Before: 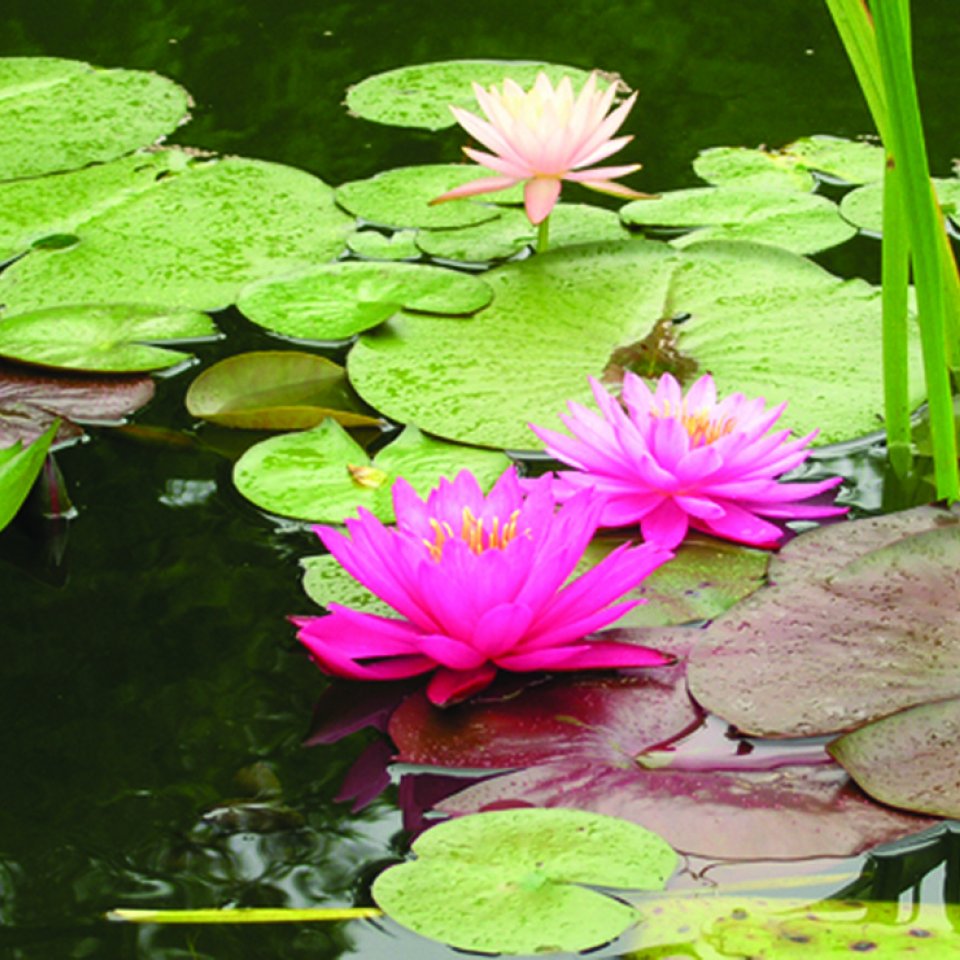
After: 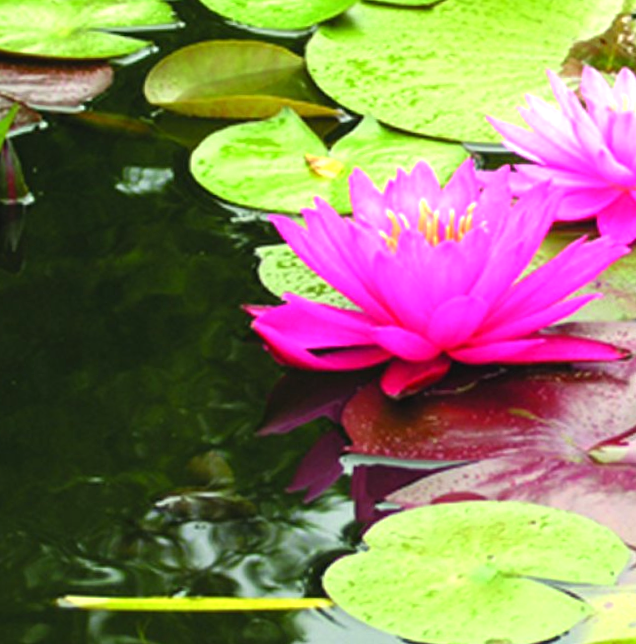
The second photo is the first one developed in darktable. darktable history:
exposure: exposure 0.505 EV, compensate highlight preservation false
crop and rotate: angle -0.845°, left 3.856%, top 31.907%, right 28.828%
